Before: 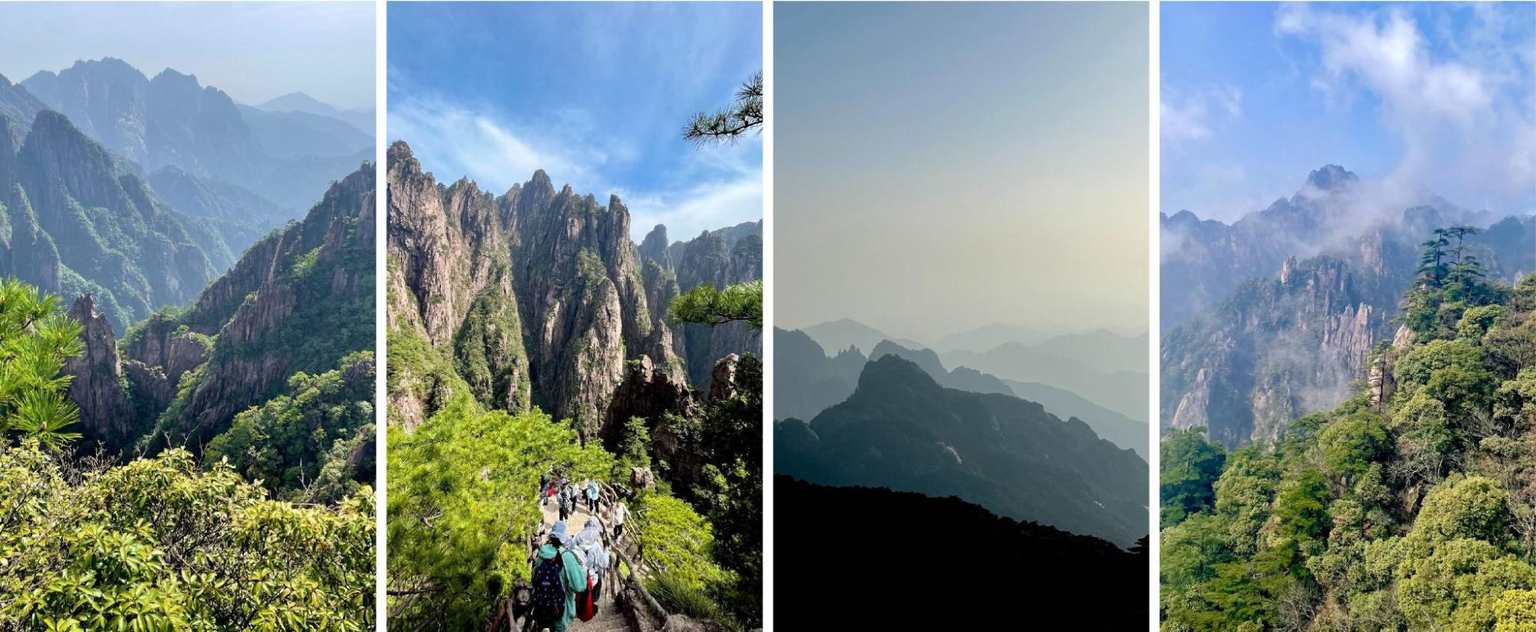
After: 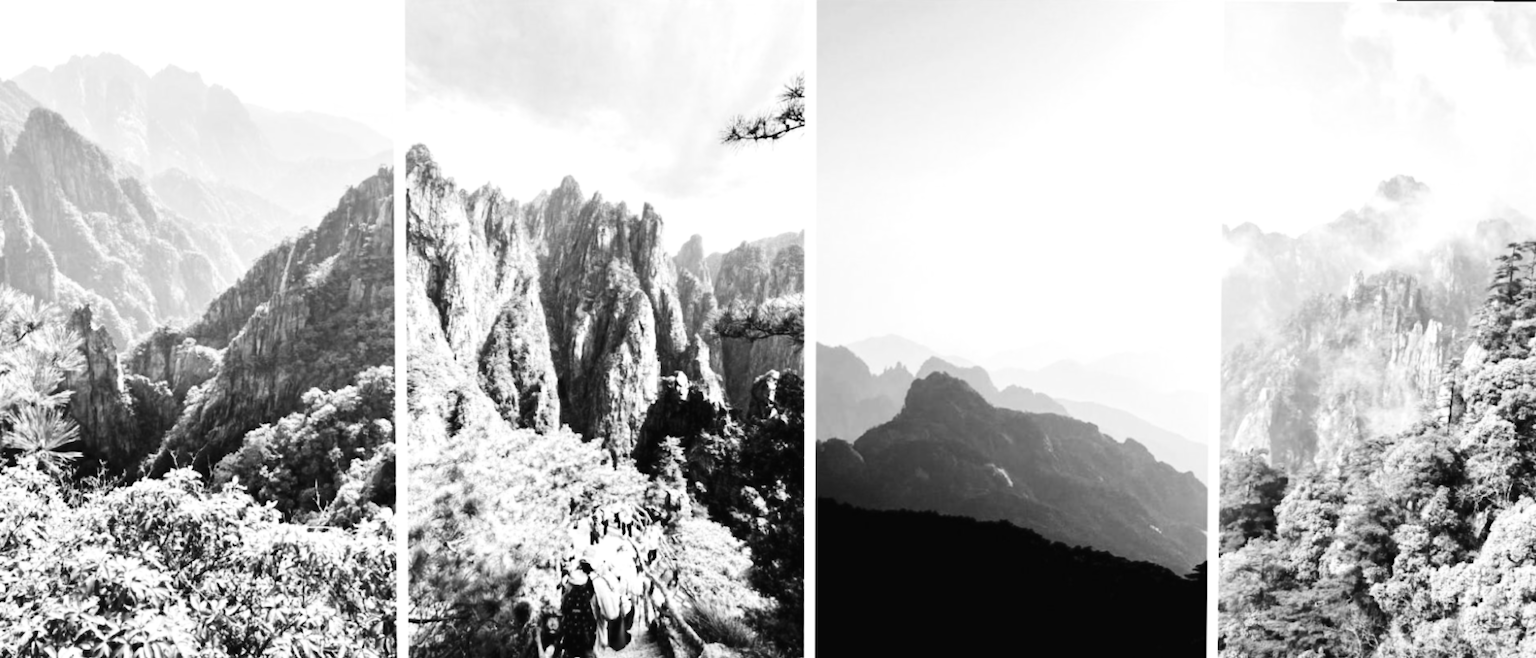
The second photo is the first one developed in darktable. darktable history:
rotate and perspective: rotation 0.174°, lens shift (vertical) 0.013, lens shift (horizontal) 0.019, shear 0.001, automatic cropping original format, crop left 0.007, crop right 0.991, crop top 0.016, crop bottom 0.997
crop: right 4.126%, bottom 0.031%
lowpass: radius 0.76, contrast 1.56, saturation 0, unbound 0
exposure: black level correction -0.002, exposure 1.115 EV, compensate highlight preservation false
